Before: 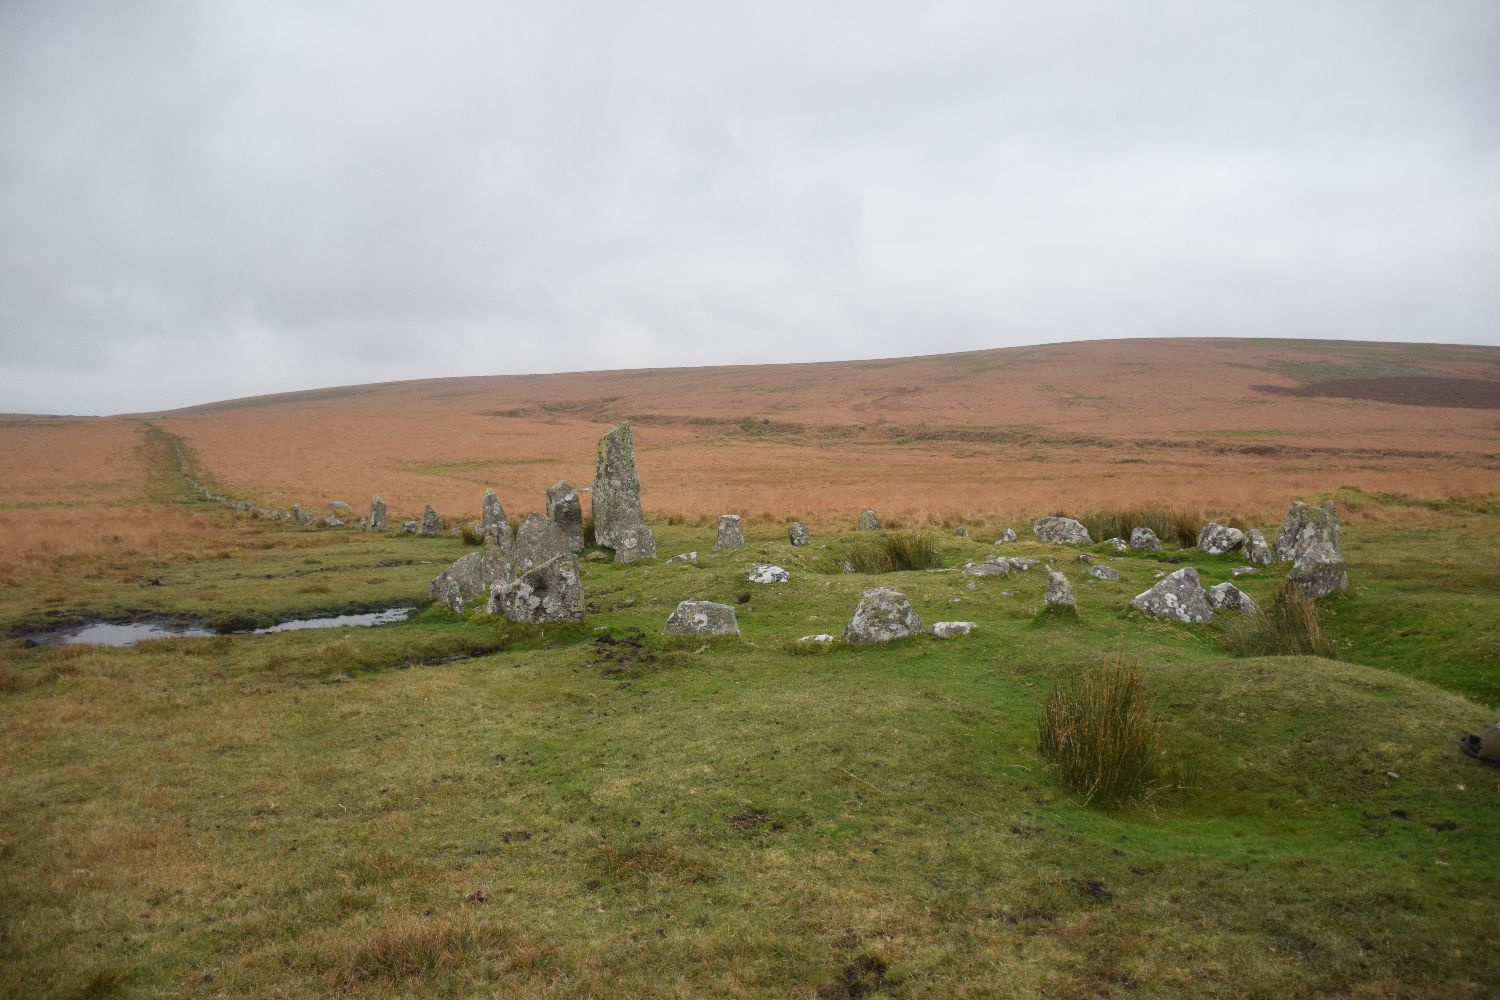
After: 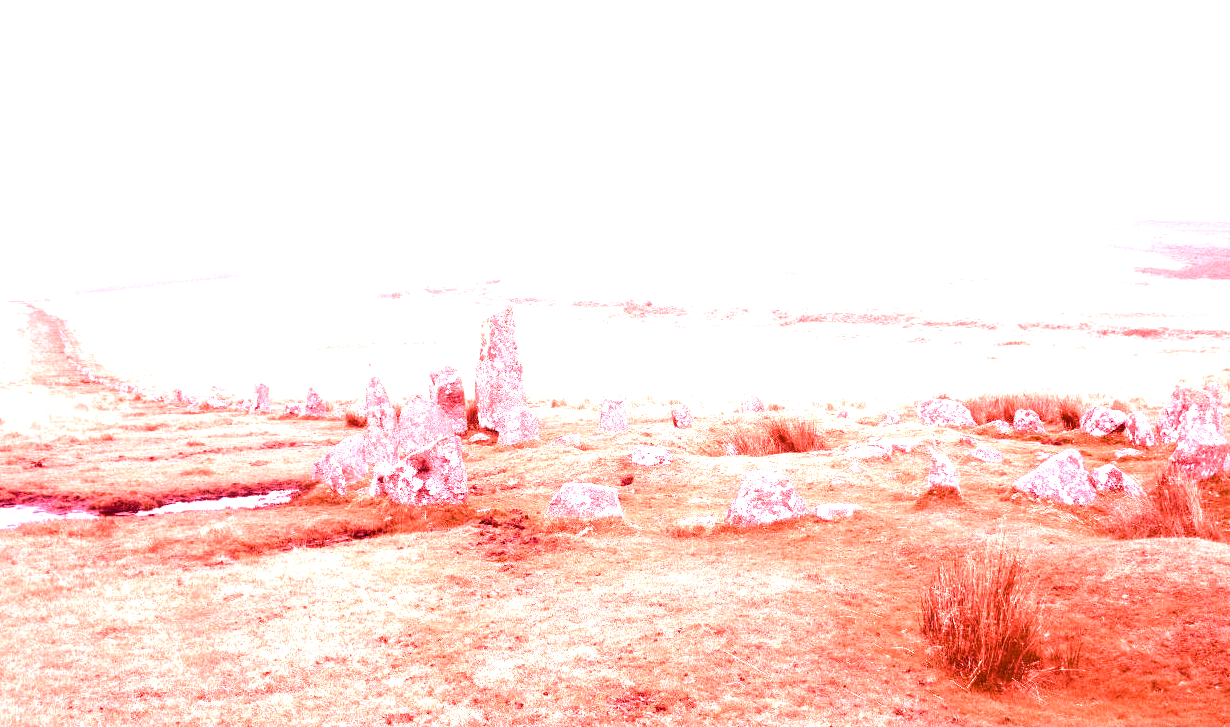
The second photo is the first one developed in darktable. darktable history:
crop: left 7.856%, top 11.836%, right 10.12%, bottom 15.387%
white balance: red 4.26, blue 1.802
color balance rgb: shadows lift › luminance -20%, power › hue 72.24°, highlights gain › luminance 15%, global offset › hue 171.6°, perceptual saturation grading › highlights -30%, perceptual saturation grading › shadows 20%, global vibrance 30%, contrast 10%
